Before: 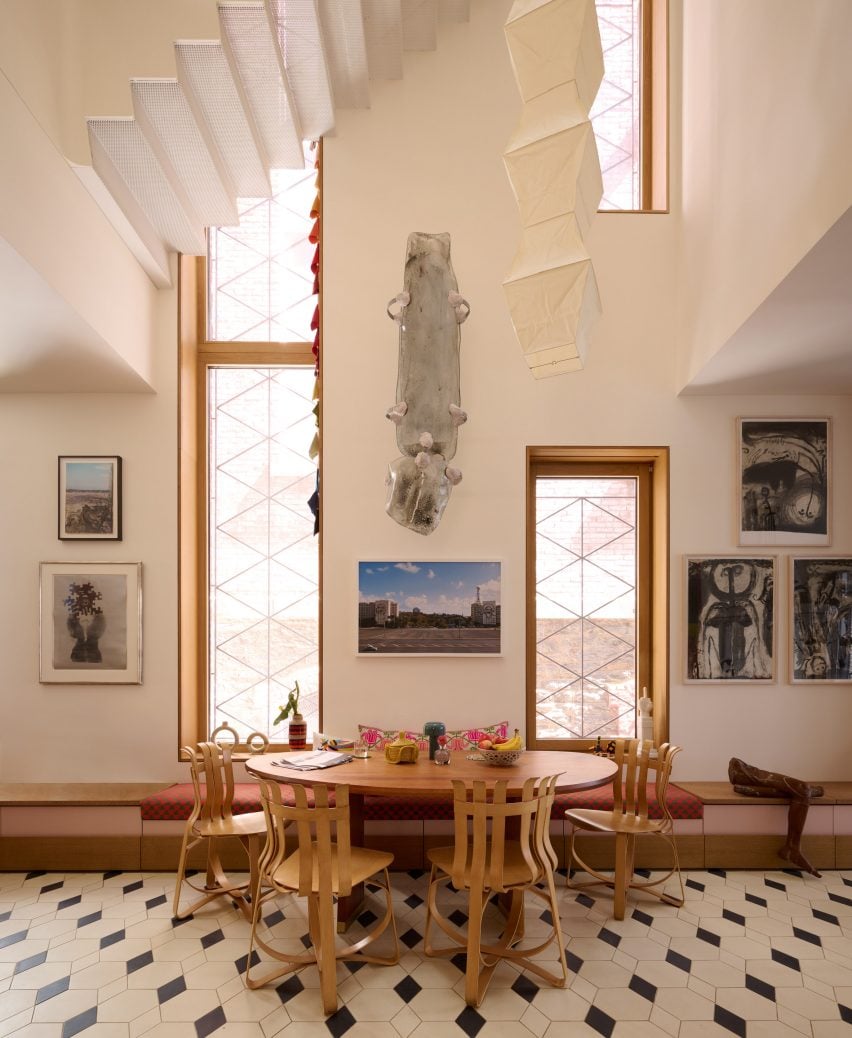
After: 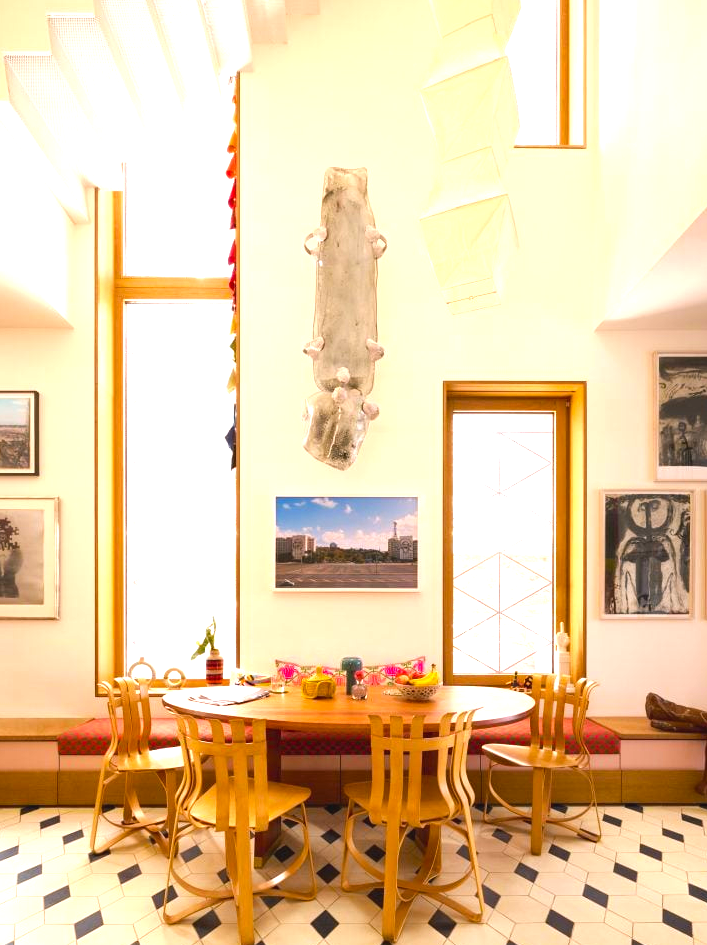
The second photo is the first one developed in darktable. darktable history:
crop: left 9.823%, top 6.308%, right 7.142%, bottom 2.624%
tone equalizer: edges refinement/feathering 500, mask exposure compensation -1.57 EV, preserve details no
color balance rgb: shadows lift › chroma 2.022%, shadows lift › hue 216.81°, perceptual saturation grading › global saturation 30.516%, perceptual brilliance grading › global brilliance 1.89%, perceptual brilliance grading › highlights -3.707%
exposure: black level correction -0.002, exposure 1.346 EV, compensate highlight preservation false
